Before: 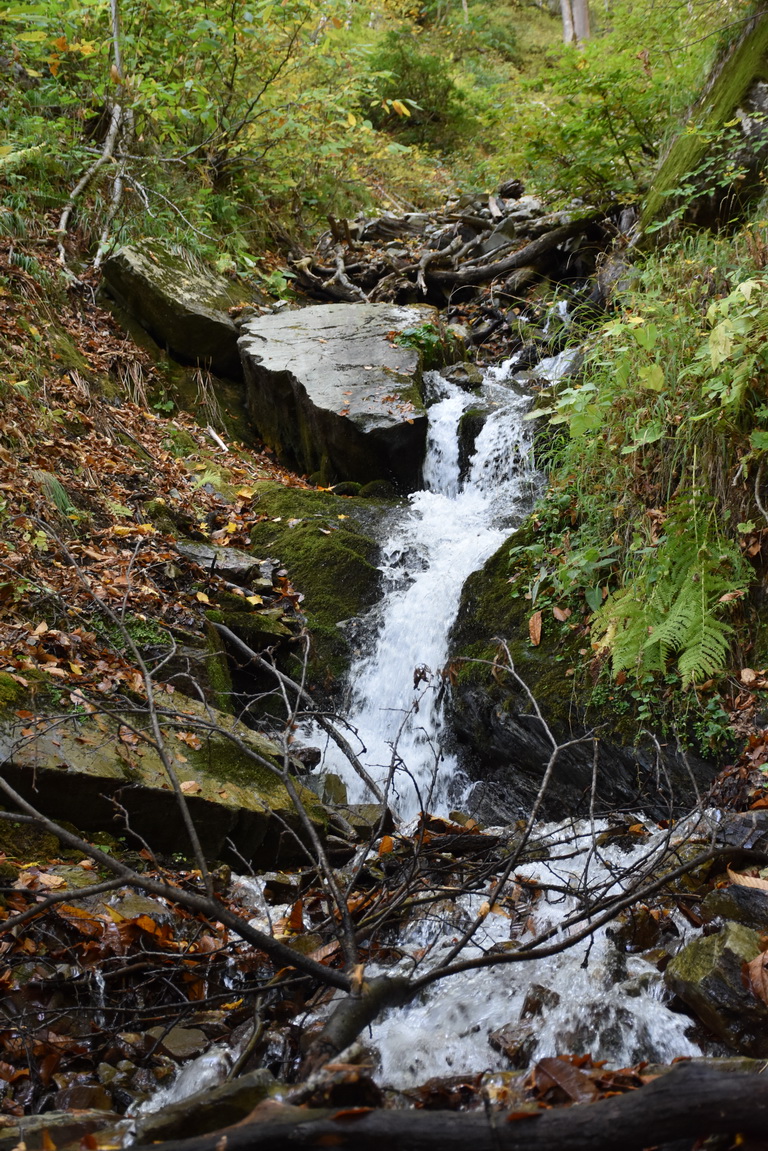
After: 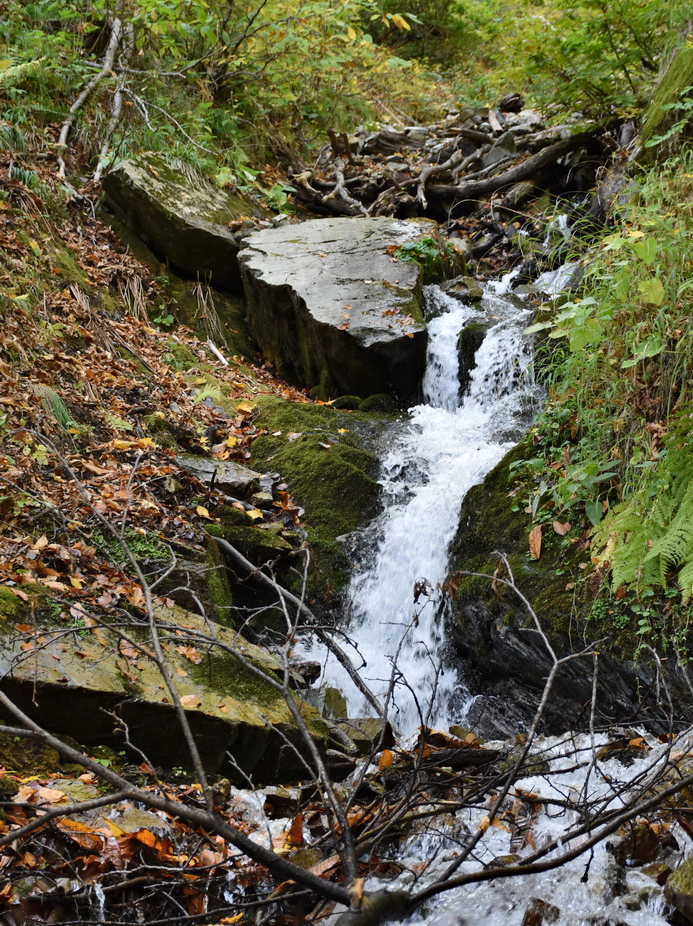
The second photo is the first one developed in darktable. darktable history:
shadows and highlights: shadows 58.36, soften with gaussian
haze removal: compatibility mode true, adaptive false
crop: top 7.534%, right 9.689%, bottom 11.97%
exposure: compensate highlight preservation false
